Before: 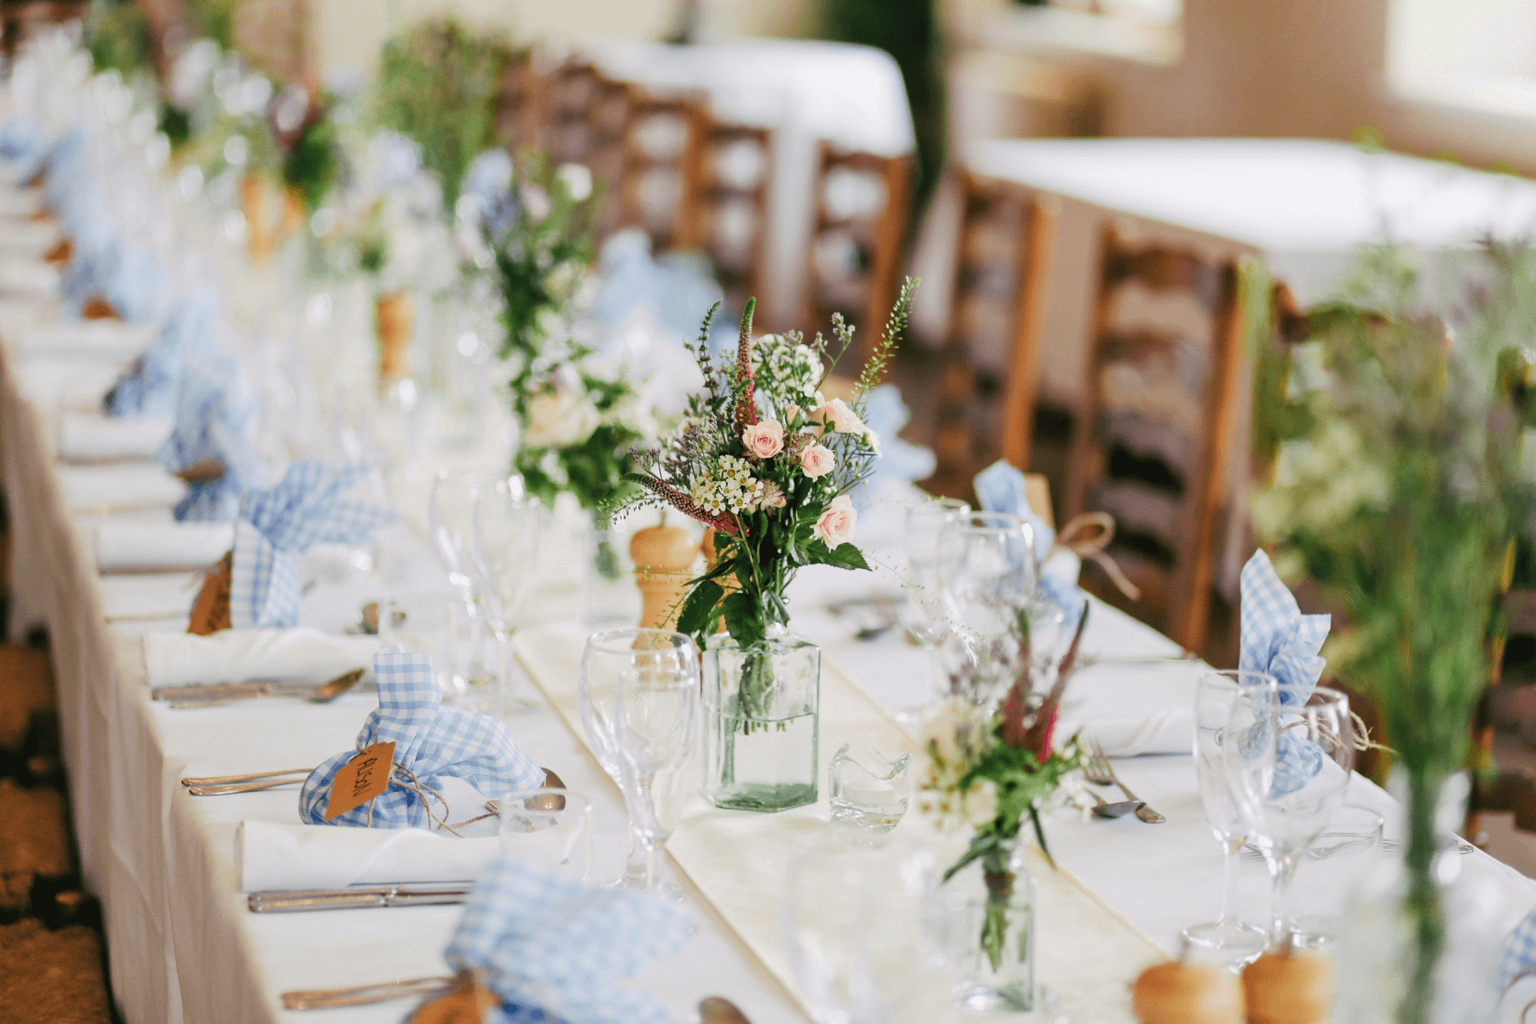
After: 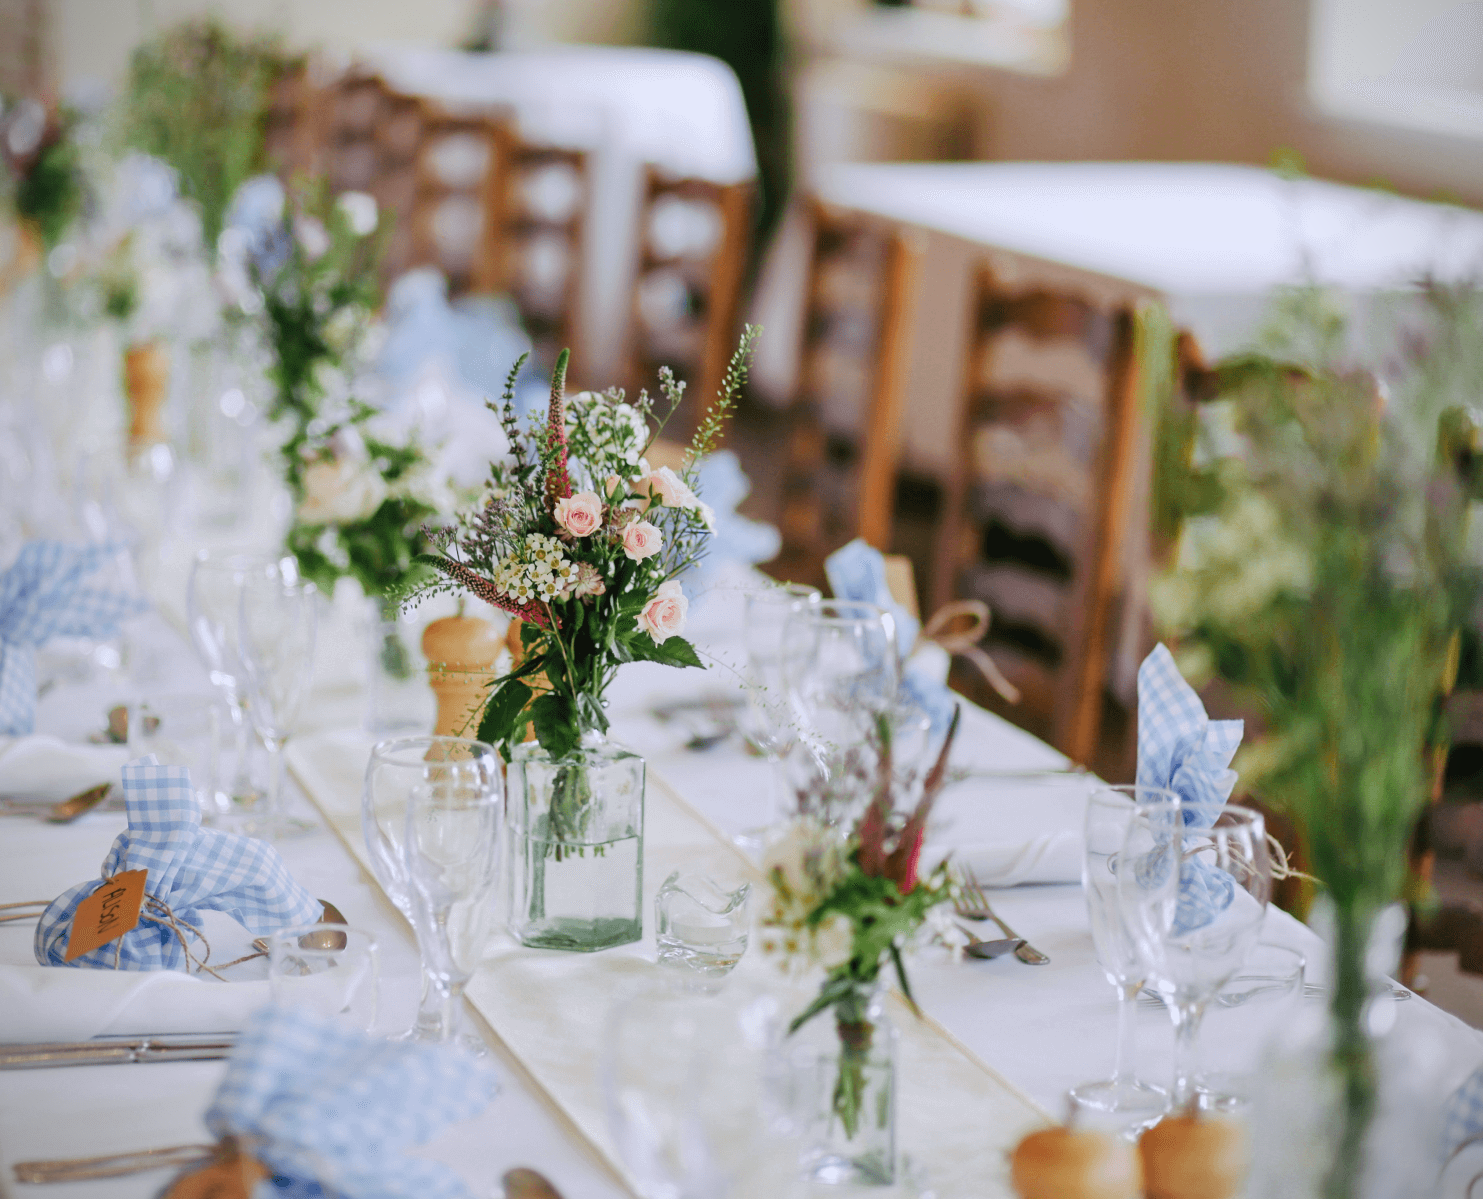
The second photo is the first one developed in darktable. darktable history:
white balance: red 0.984, blue 1.059
shadows and highlights: shadows -20, white point adjustment -2, highlights -35
crop: left 17.582%, bottom 0.031%
vignetting: fall-off start 91.19%
